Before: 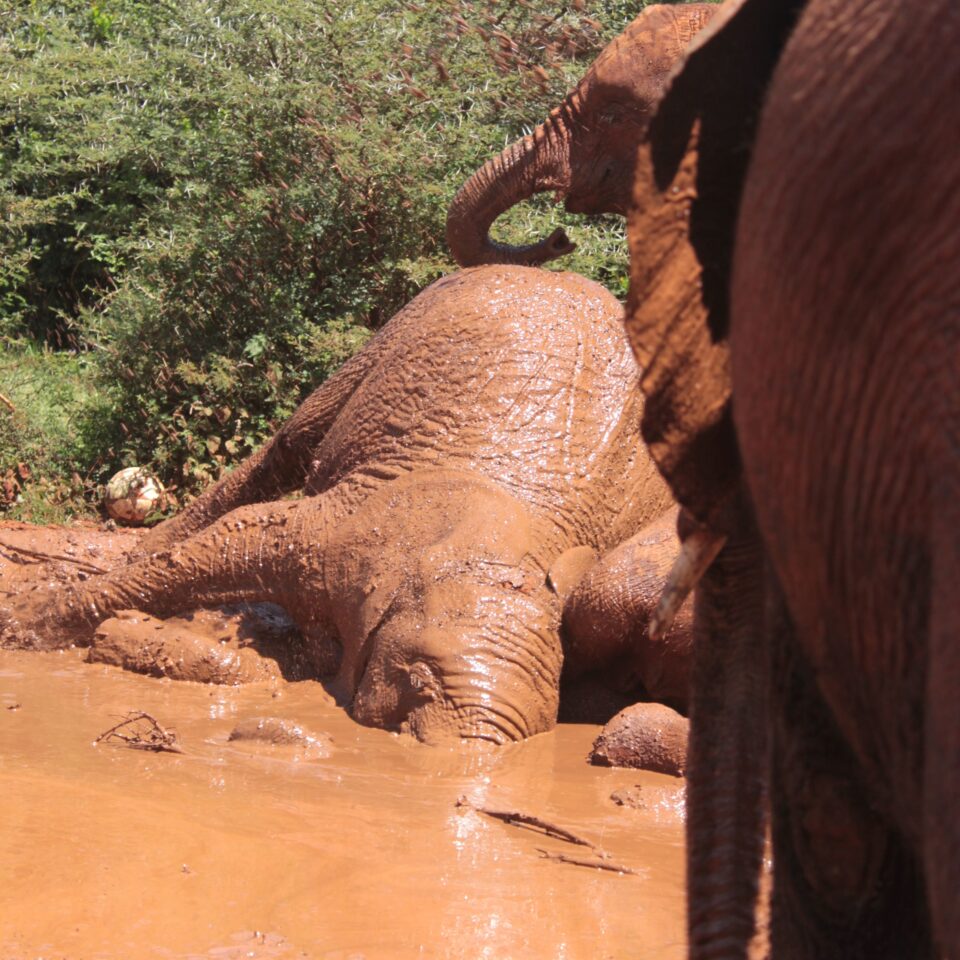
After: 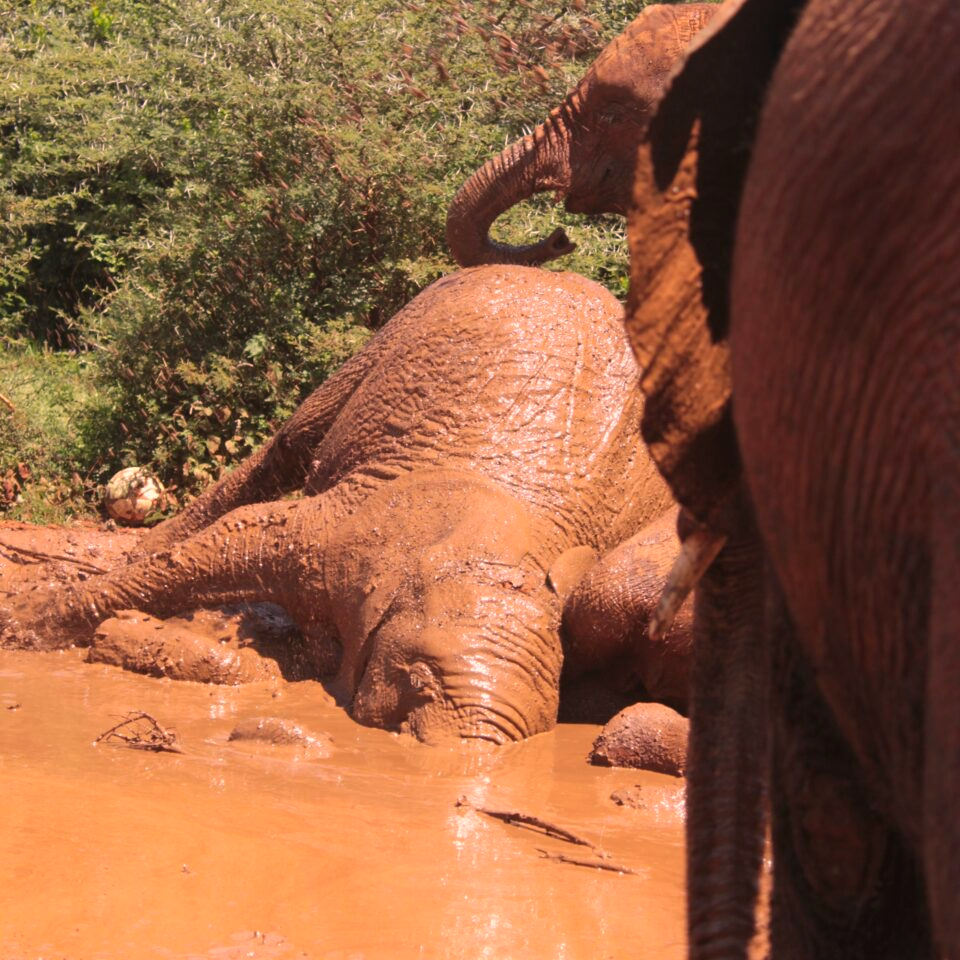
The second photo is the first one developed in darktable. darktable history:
color correction: highlights a* 12.01, highlights b* 12
exposure: exposure 0.014 EV, compensate highlight preservation false
